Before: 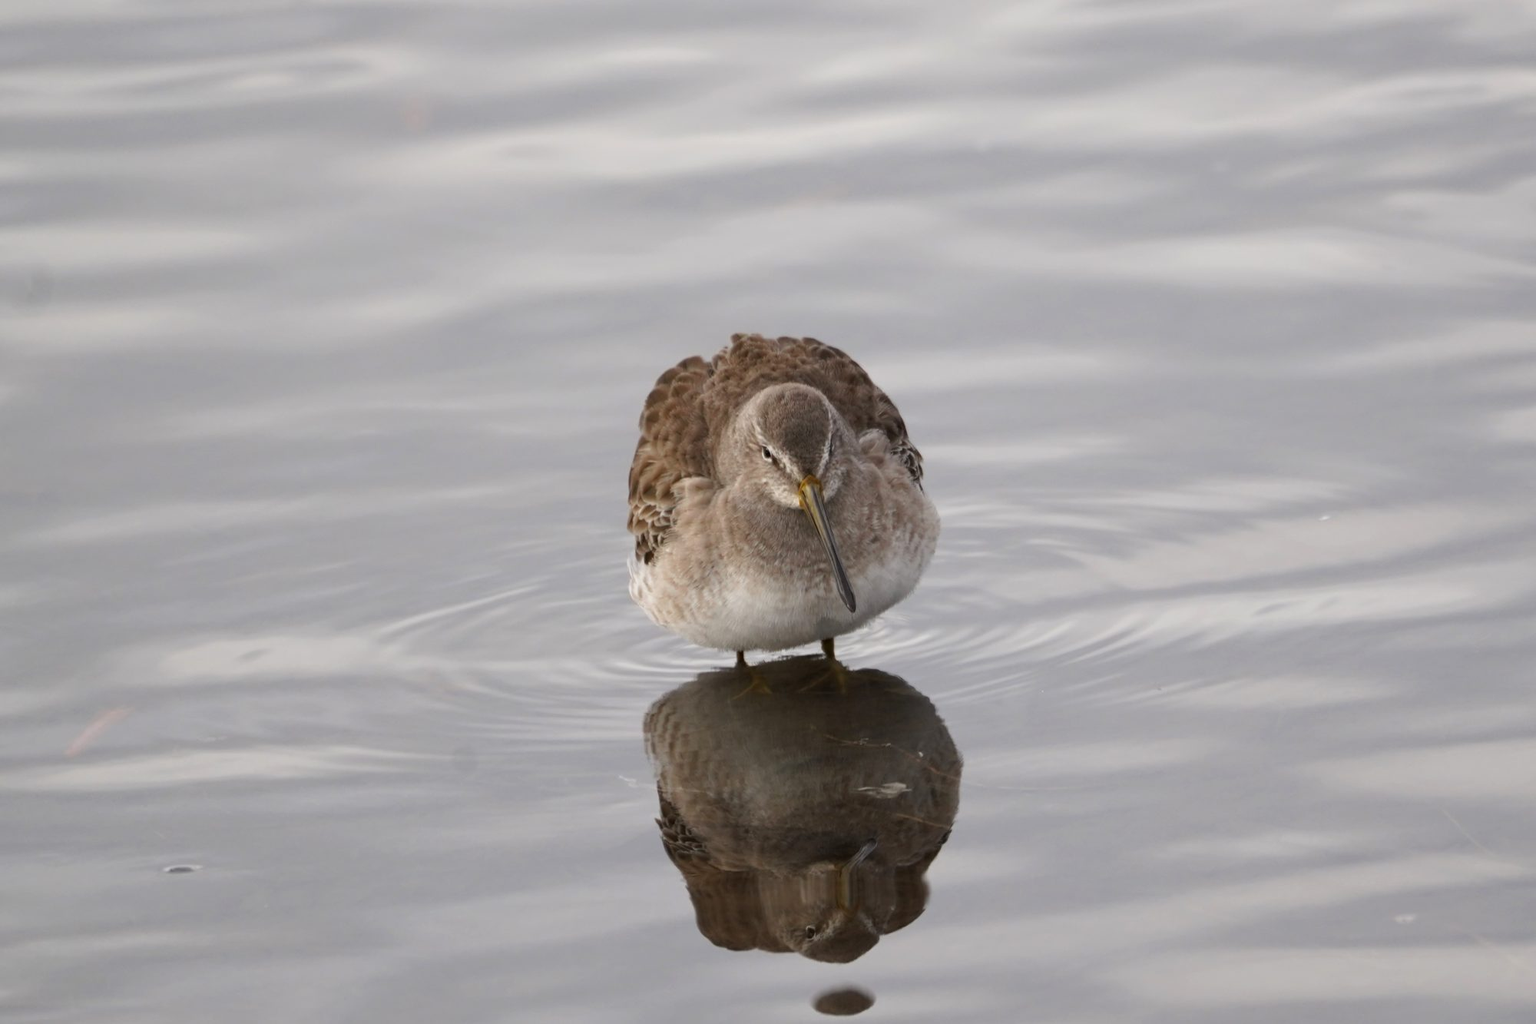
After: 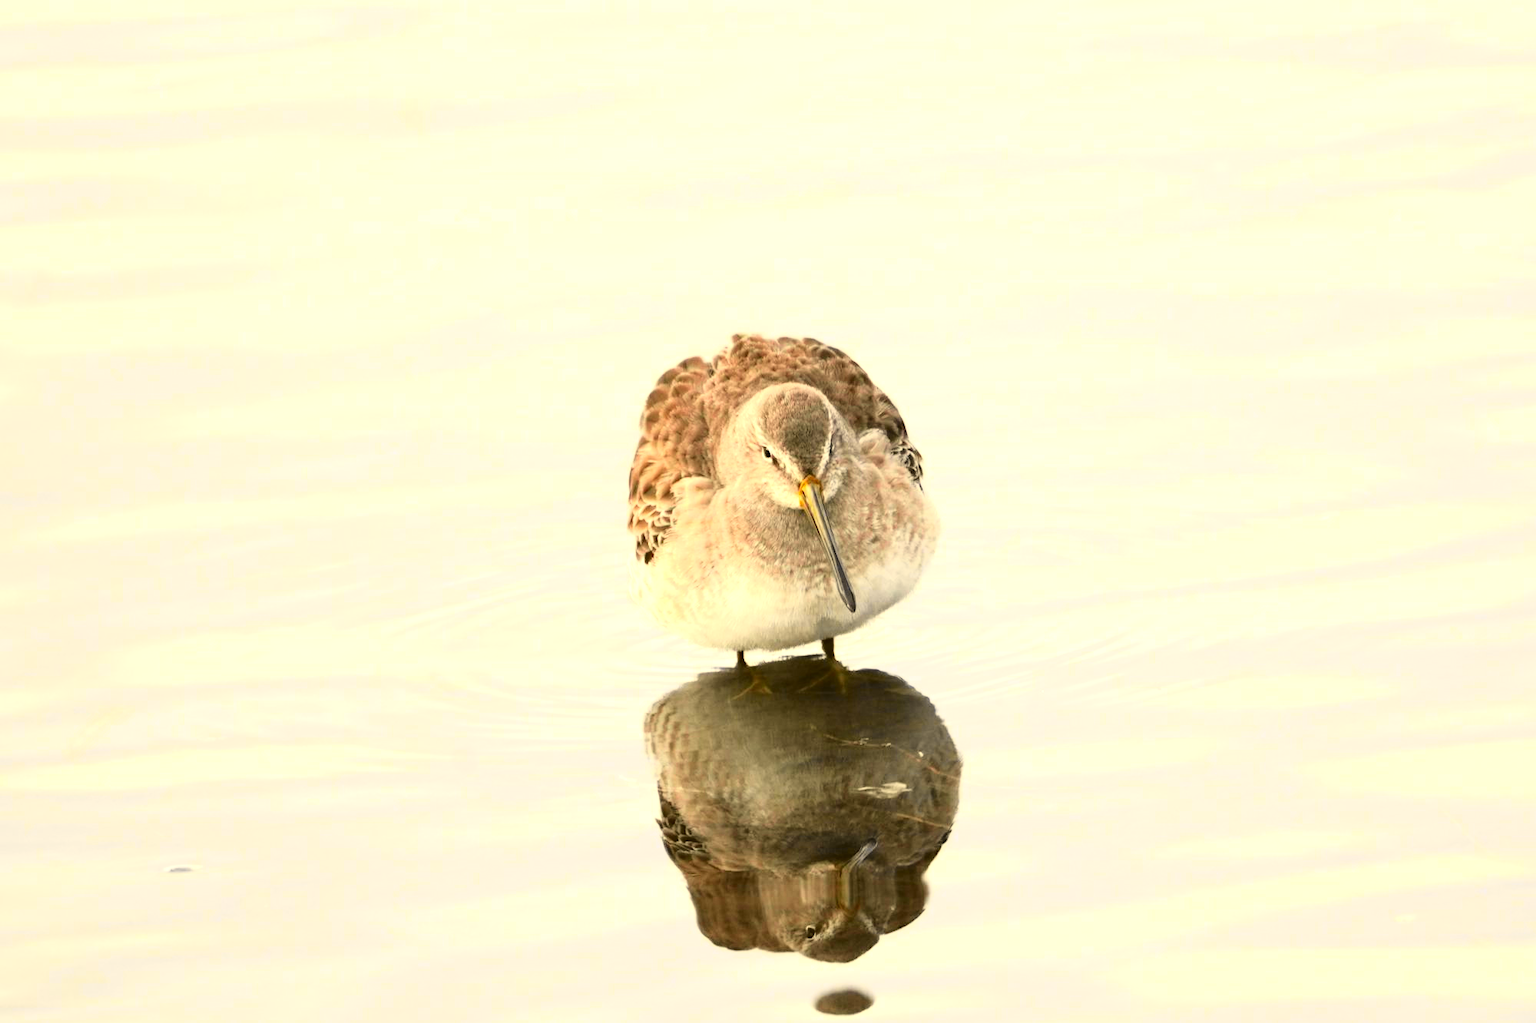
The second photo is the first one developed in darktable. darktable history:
white balance: red 1.029, blue 0.92
exposure: black level correction -0.002, exposure 1.35 EV, compensate highlight preservation false
tone curve: curves: ch0 [(0, 0.023) (0.132, 0.075) (0.251, 0.186) (0.441, 0.476) (0.662, 0.757) (0.849, 0.927) (1, 0.99)]; ch1 [(0, 0) (0.447, 0.411) (0.483, 0.469) (0.498, 0.496) (0.518, 0.514) (0.561, 0.59) (0.606, 0.659) (0.657, 0.725) (0.869, 0.916) (1, 1)]; ch2 [(0, 0) (0.307, 0.315) (0.425, 0.438) (0.483, 0.477) (0.503, 0.503) (0.526, 0.553) (0.552, 0.601) (0.615, 0.669) (0.703, 0.797) (0.985, 0.966)], color space Lab, independent channels
